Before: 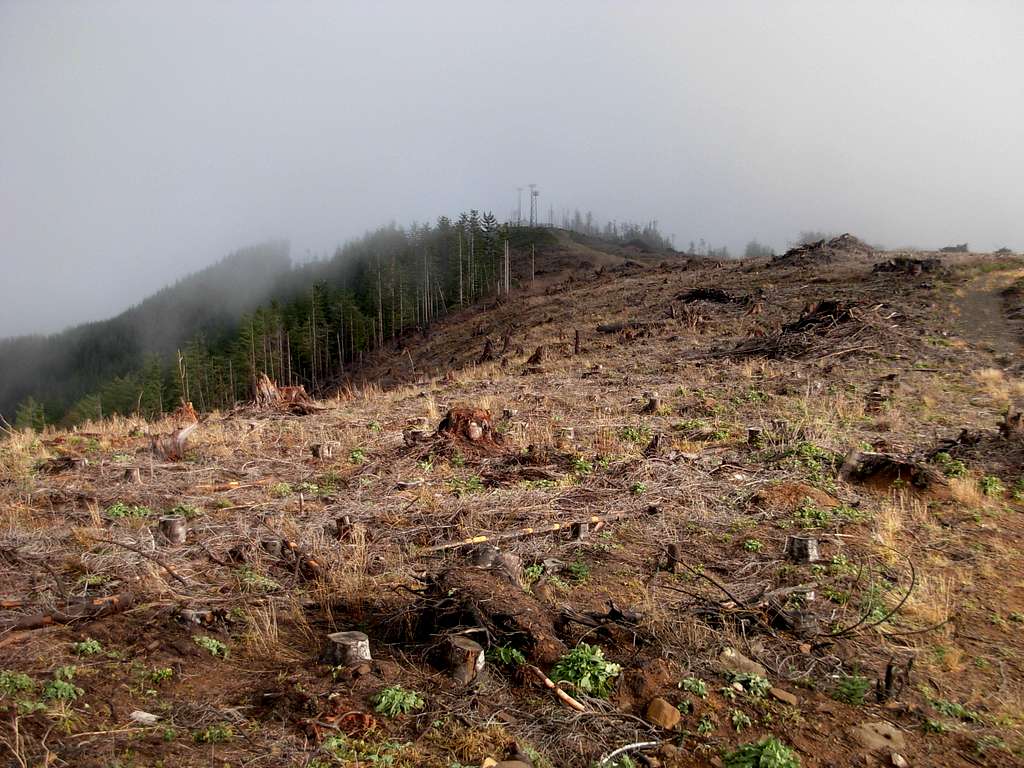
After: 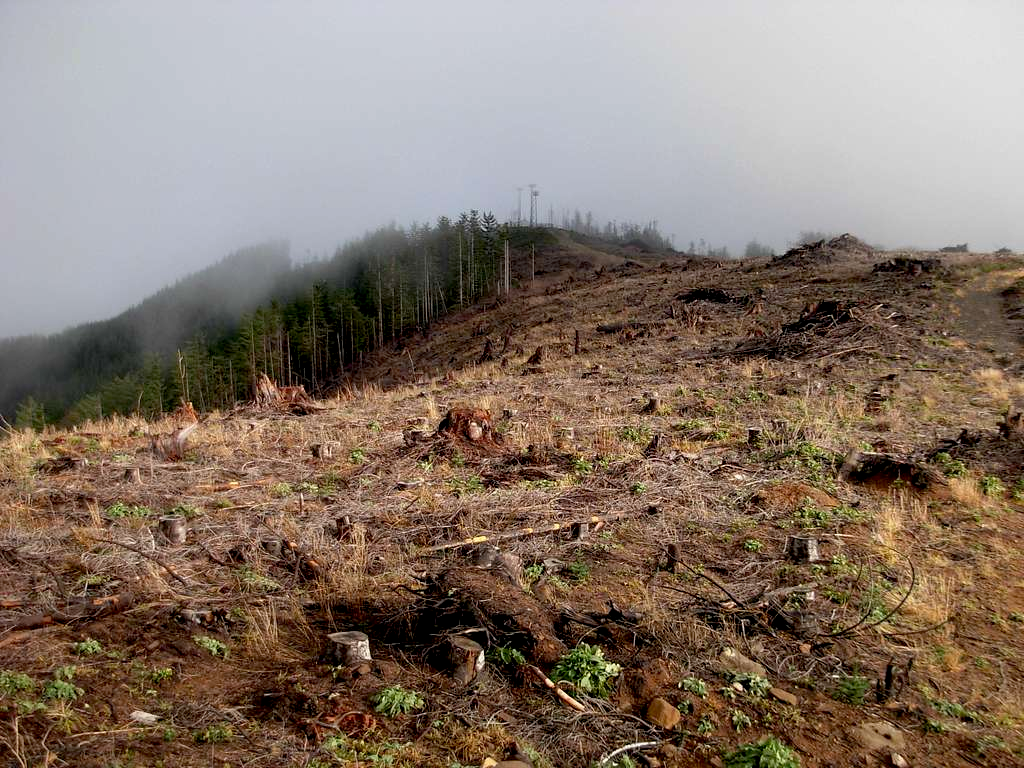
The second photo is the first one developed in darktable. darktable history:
exposure: black level correction 0.007, compensate exposure bias true, compensate highlight preservation false
